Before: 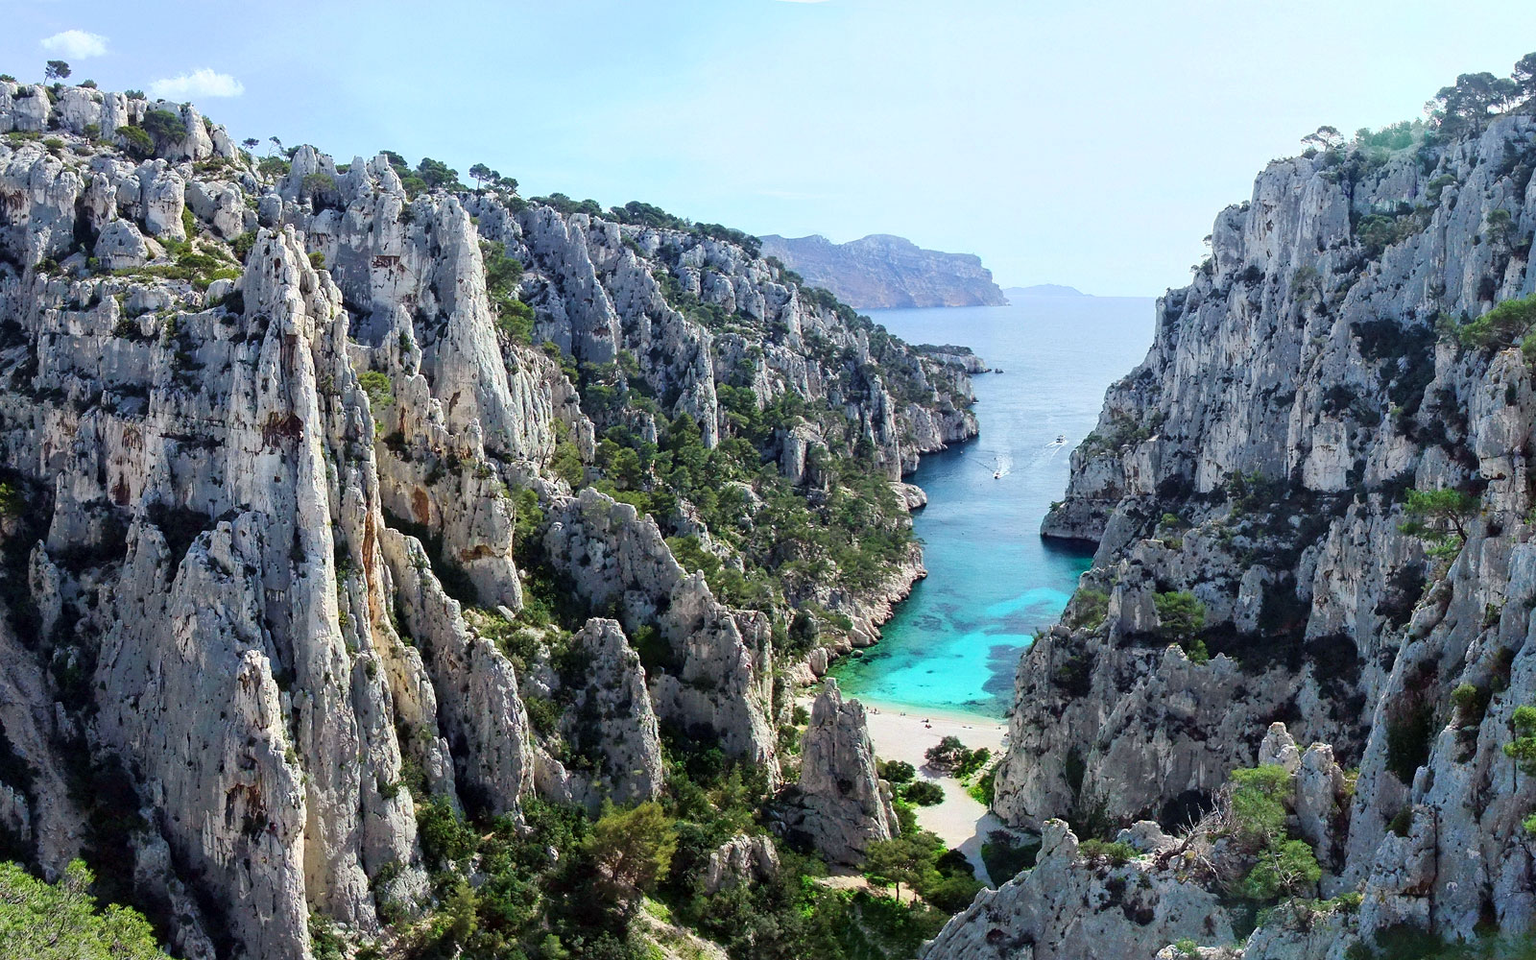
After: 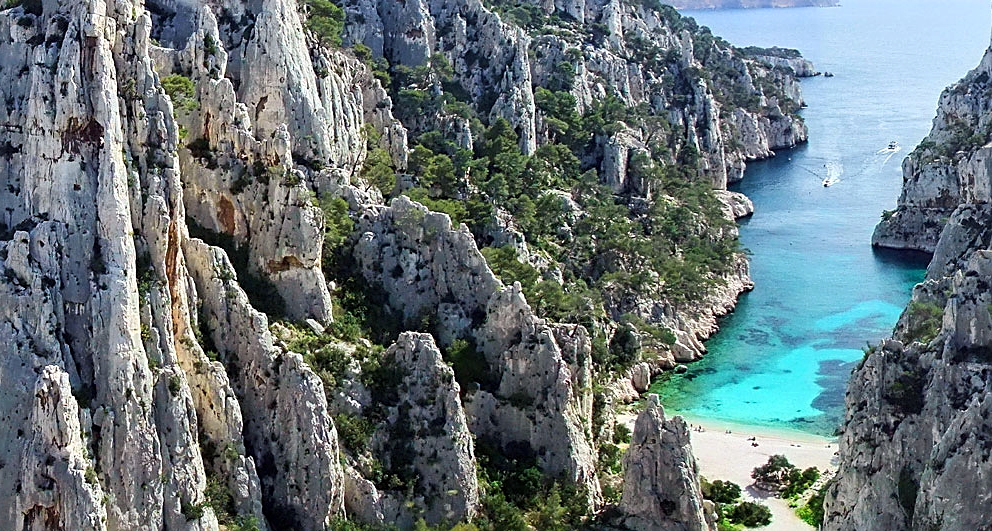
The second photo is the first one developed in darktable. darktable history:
crop: left 13.312%, top 31.28%, right 24.627%, bottom 15.582%
exposure: exposure 0.081 EV, compensate highlight preservation false
sharpen: on, module defaults
